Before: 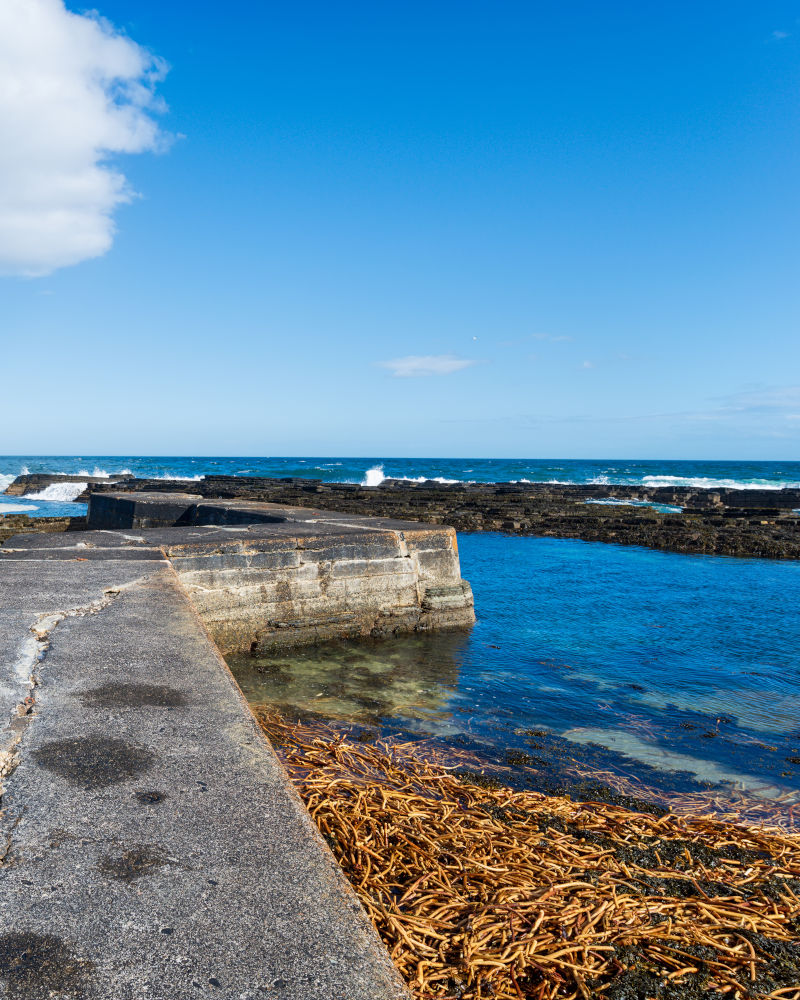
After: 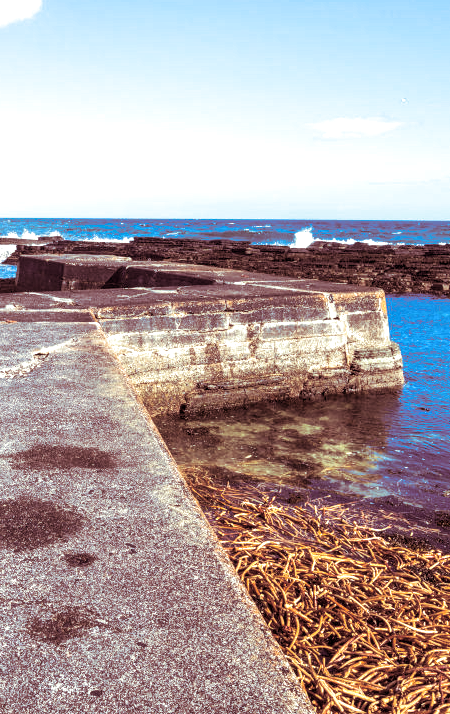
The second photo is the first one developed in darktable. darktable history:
exposure: exposure 0.648 EV, compensate highlight preservation false
split-toning: compress 20%
crop: left 8.966%, top 23.852%, right 34.699%, bottom 4.703%
local contrast: on, module defaults
tone equalizer: on, module defaults
